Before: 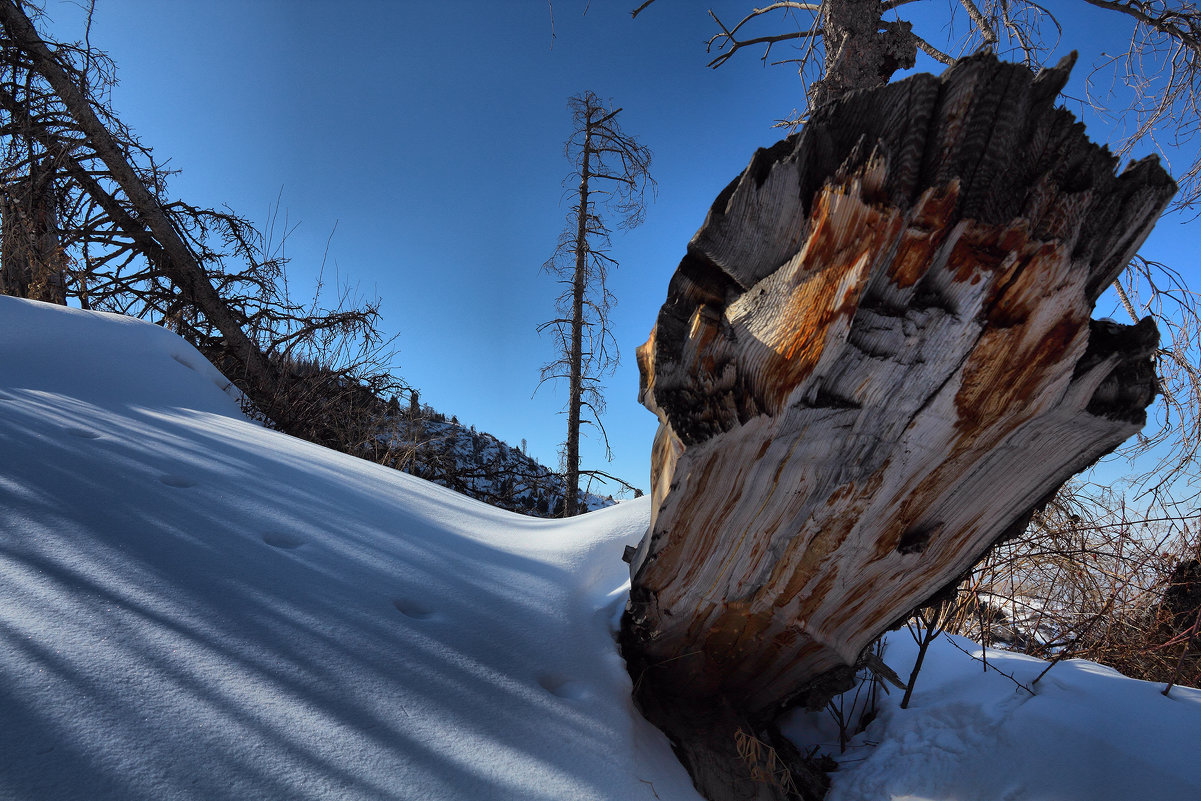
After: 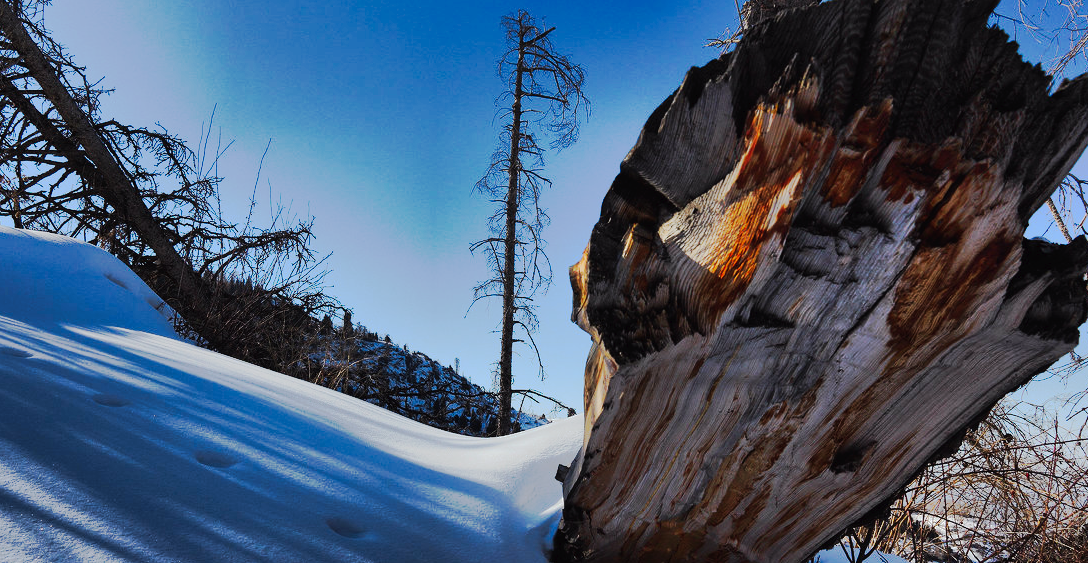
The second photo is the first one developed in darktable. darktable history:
crop: left 5.583%, top 10.123%, right 3.803%, bottom 19.503%
tone curve: curves: ch0 [(0, 0) (0.003, 0.015) (0.011, 0.019) (0.025, 0.025) (0.044, 0.039) (0.069, 0.053) (0.1, 0.076) (0.136, 0.107) (0.177, 0.143) (0.224, 0.19) (0.277, 0.253) (0.335, 0.32) (0.399, 0.412) (0.468, 0.524) (0.543, 0.668) (0.623, 0.717) (0.709, 0.769) (0.801, 0.82) (0.898, 0.865) (1, 1)], preserve colors none
